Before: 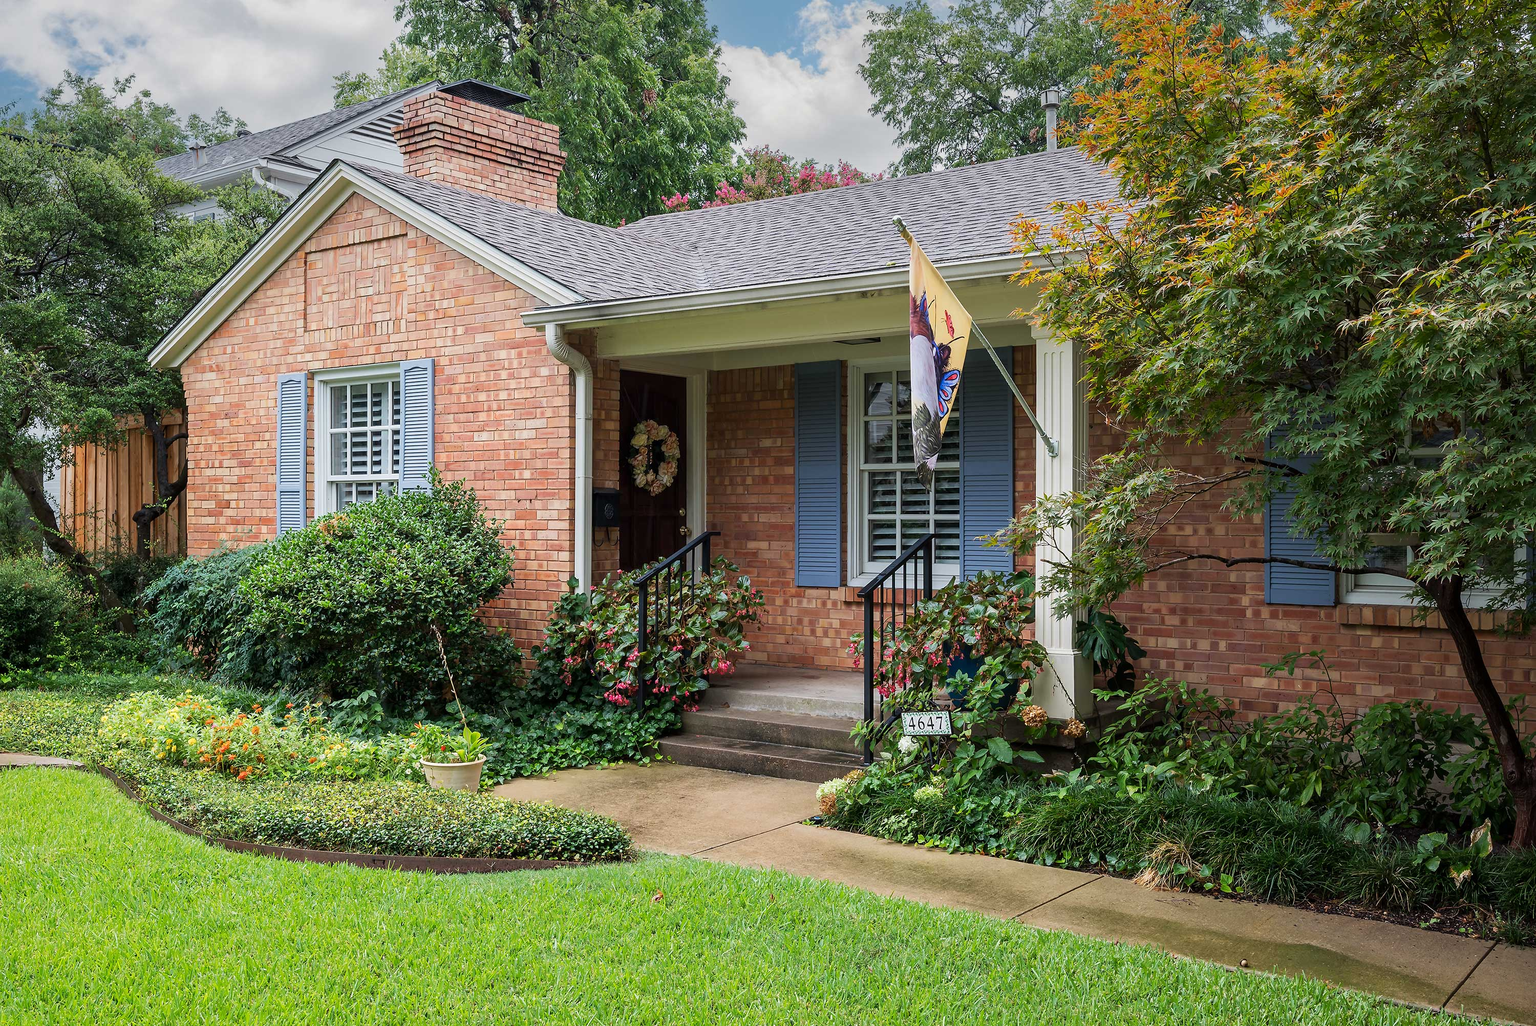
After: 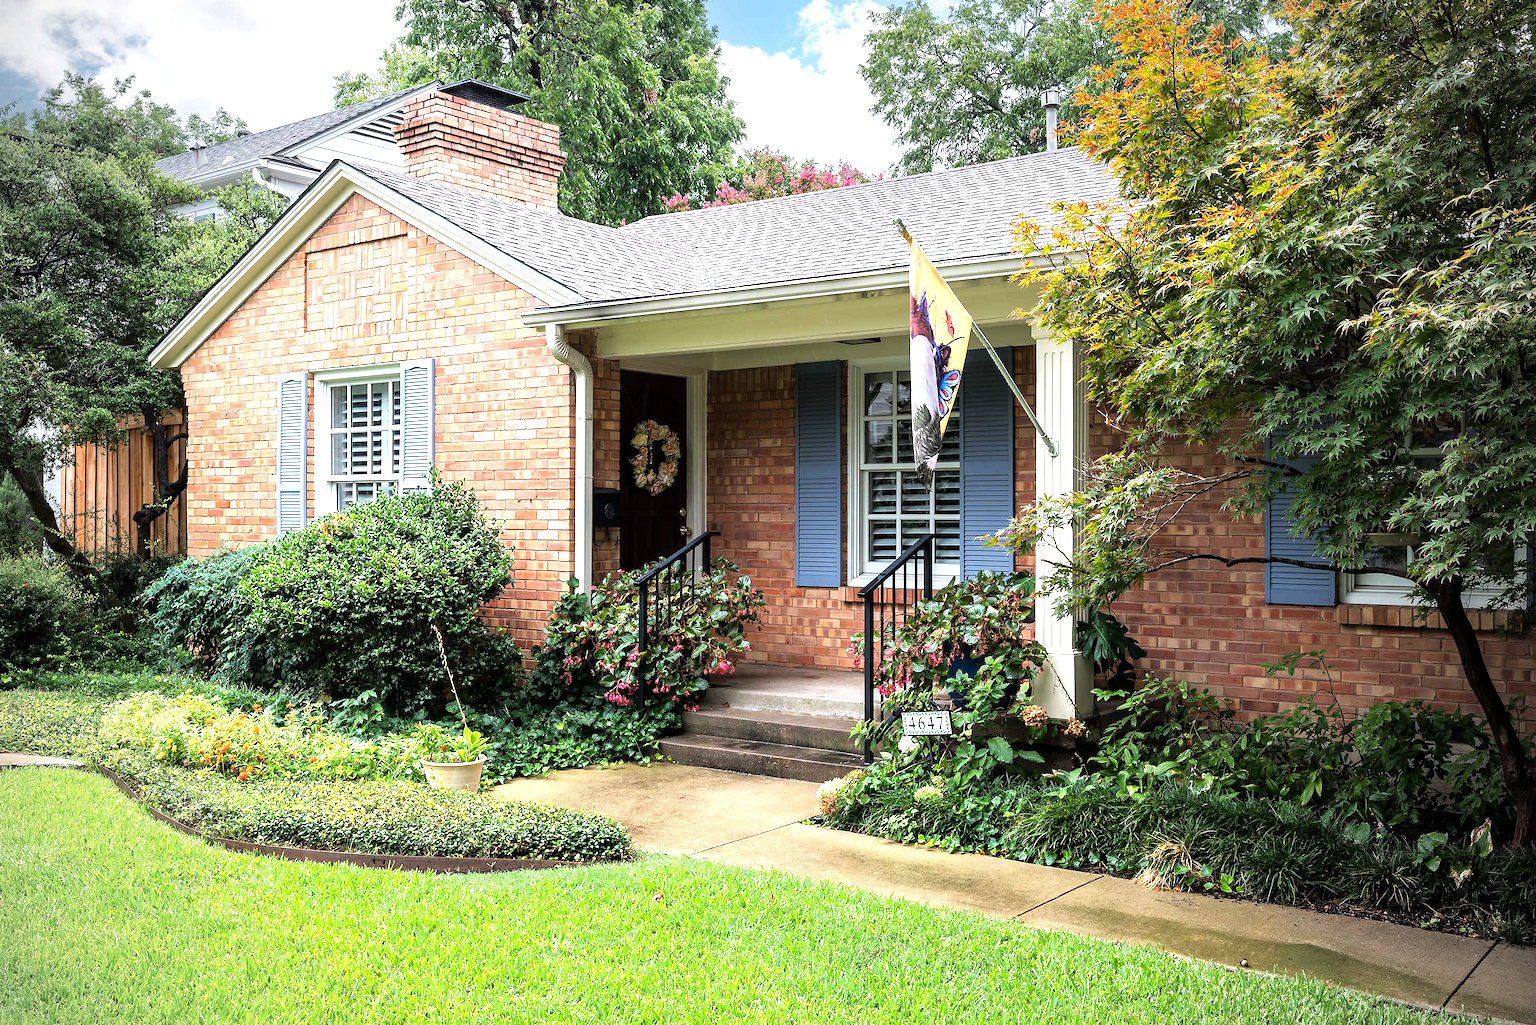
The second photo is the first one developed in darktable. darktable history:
vignetting: unbound false
tone equalizer: -8 EV -1.12 EV, -7 EV -0.978 EV, -6 EV -0.84 EV, -5 EV -0.561 EV, -3 EV 0.552 EV, -2 EV 0.844 EV, -1 EV 0.992 EV, +0 EV 1.08 EV
